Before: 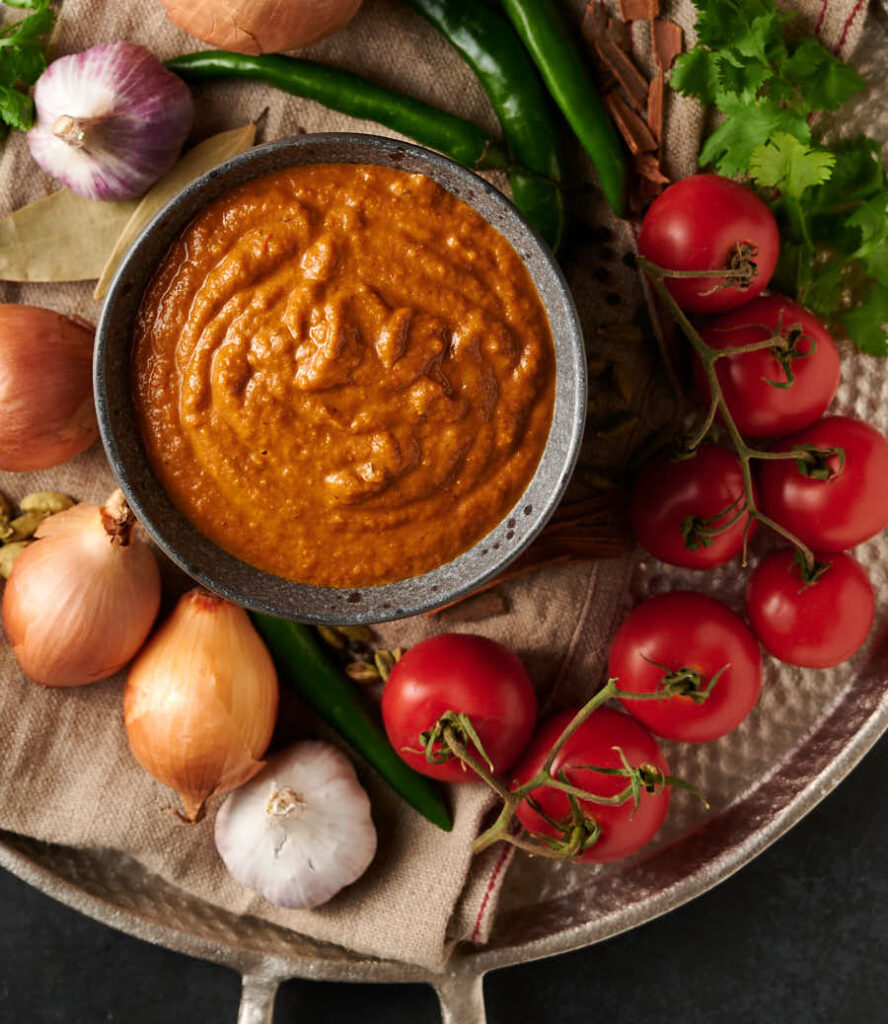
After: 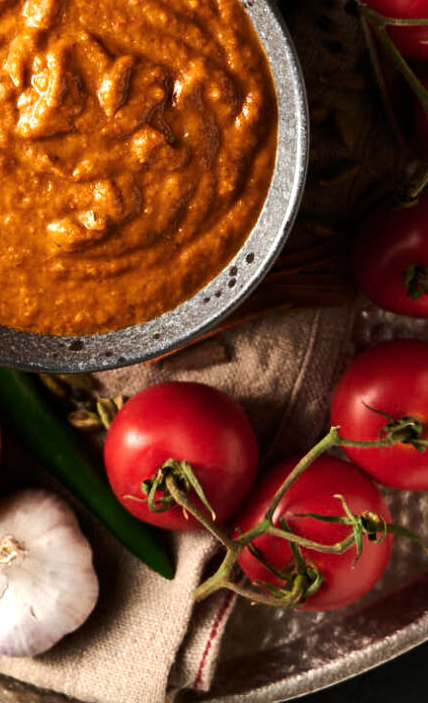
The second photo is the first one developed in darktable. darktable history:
crop: left 31.379%, top 24.658%, right 20.326%, bottom 6.628%
tone equalizer: -8 EV -0.75 EV, -7 EV -0.7 EV, -6 EV -0.6 EV, -5 EV -0.4 EV, -3 EV 0.4 EV, -2 EV 0.6 EV, -1 EV 0.7 EV, +0 EV 0.75 EV, edges refinement/feathering 500, mask exposure compensation -1.57 EV, preserve details no
